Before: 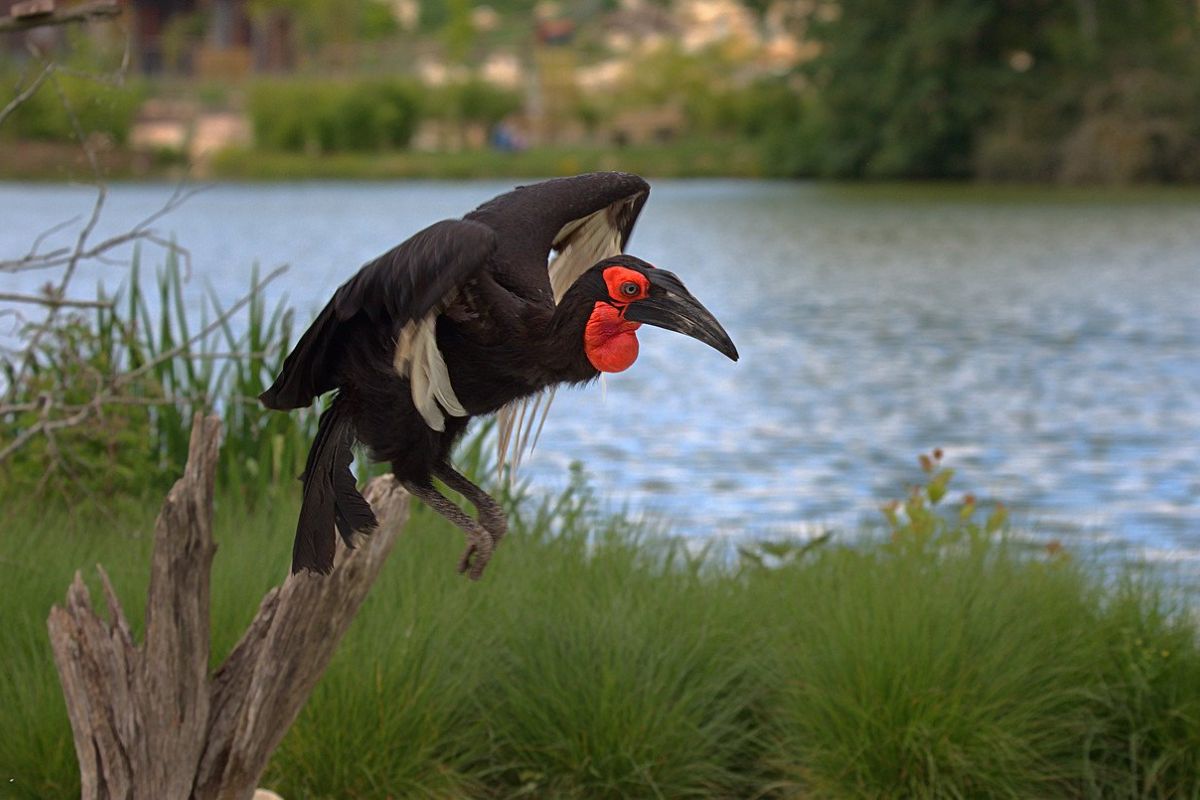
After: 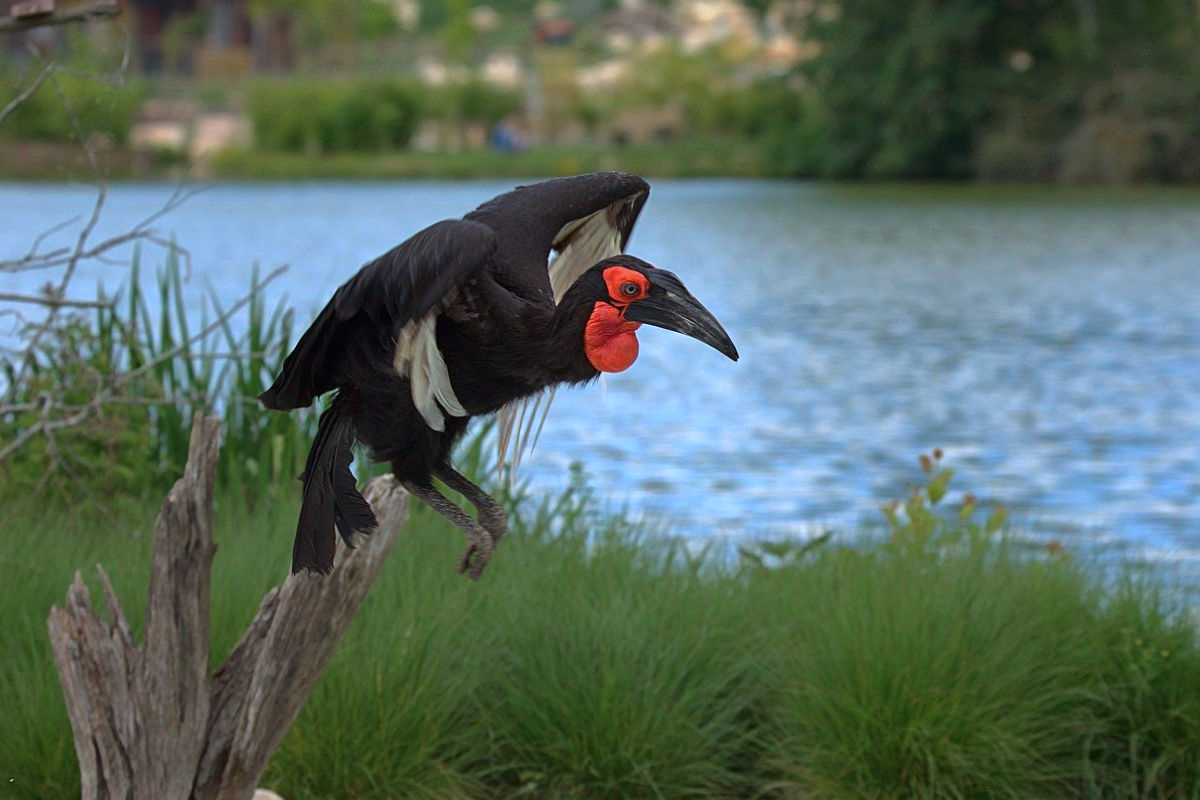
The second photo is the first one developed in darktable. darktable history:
color calibration: illuminant Planckian (black body), x 0.375, y 0.374, temperature 4120.16 K
